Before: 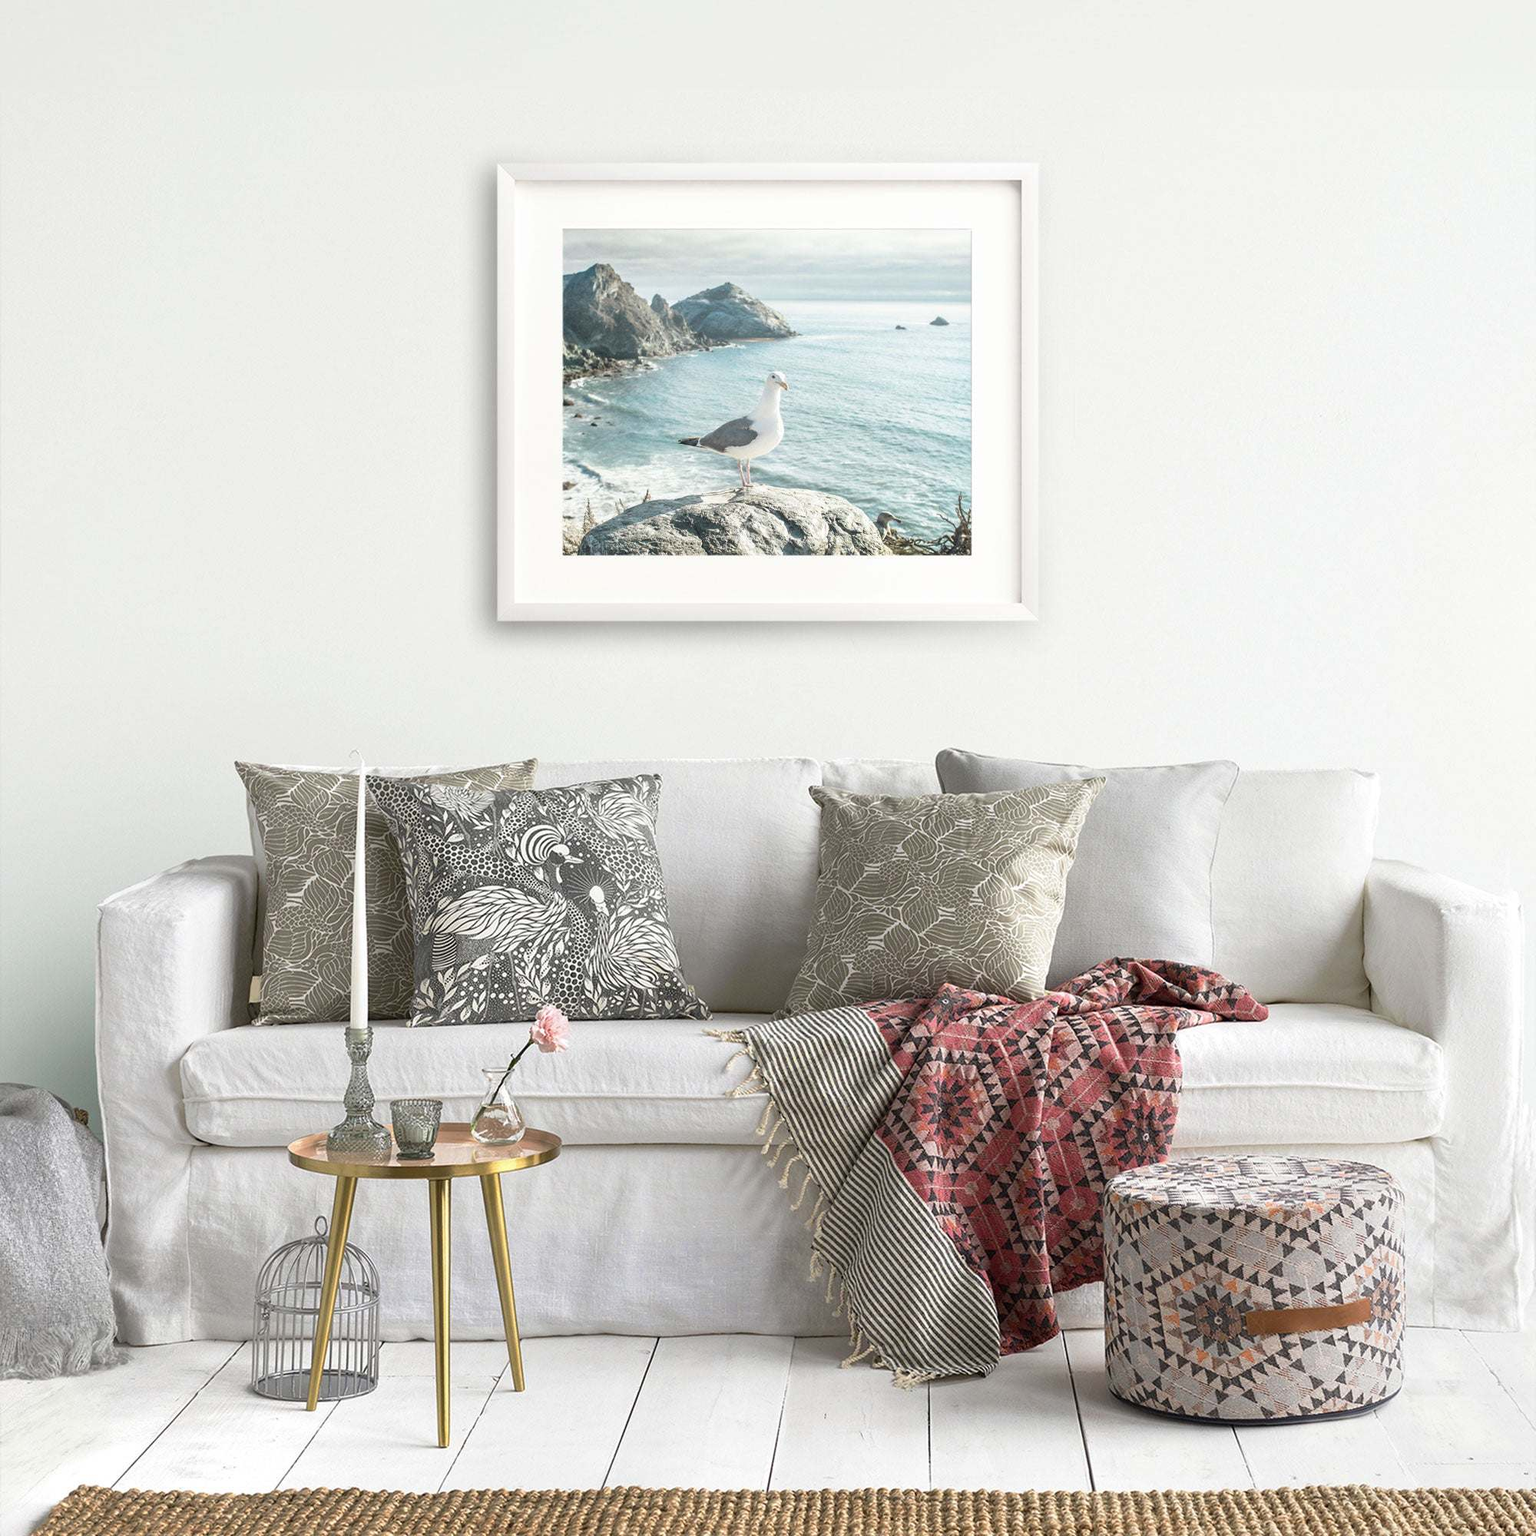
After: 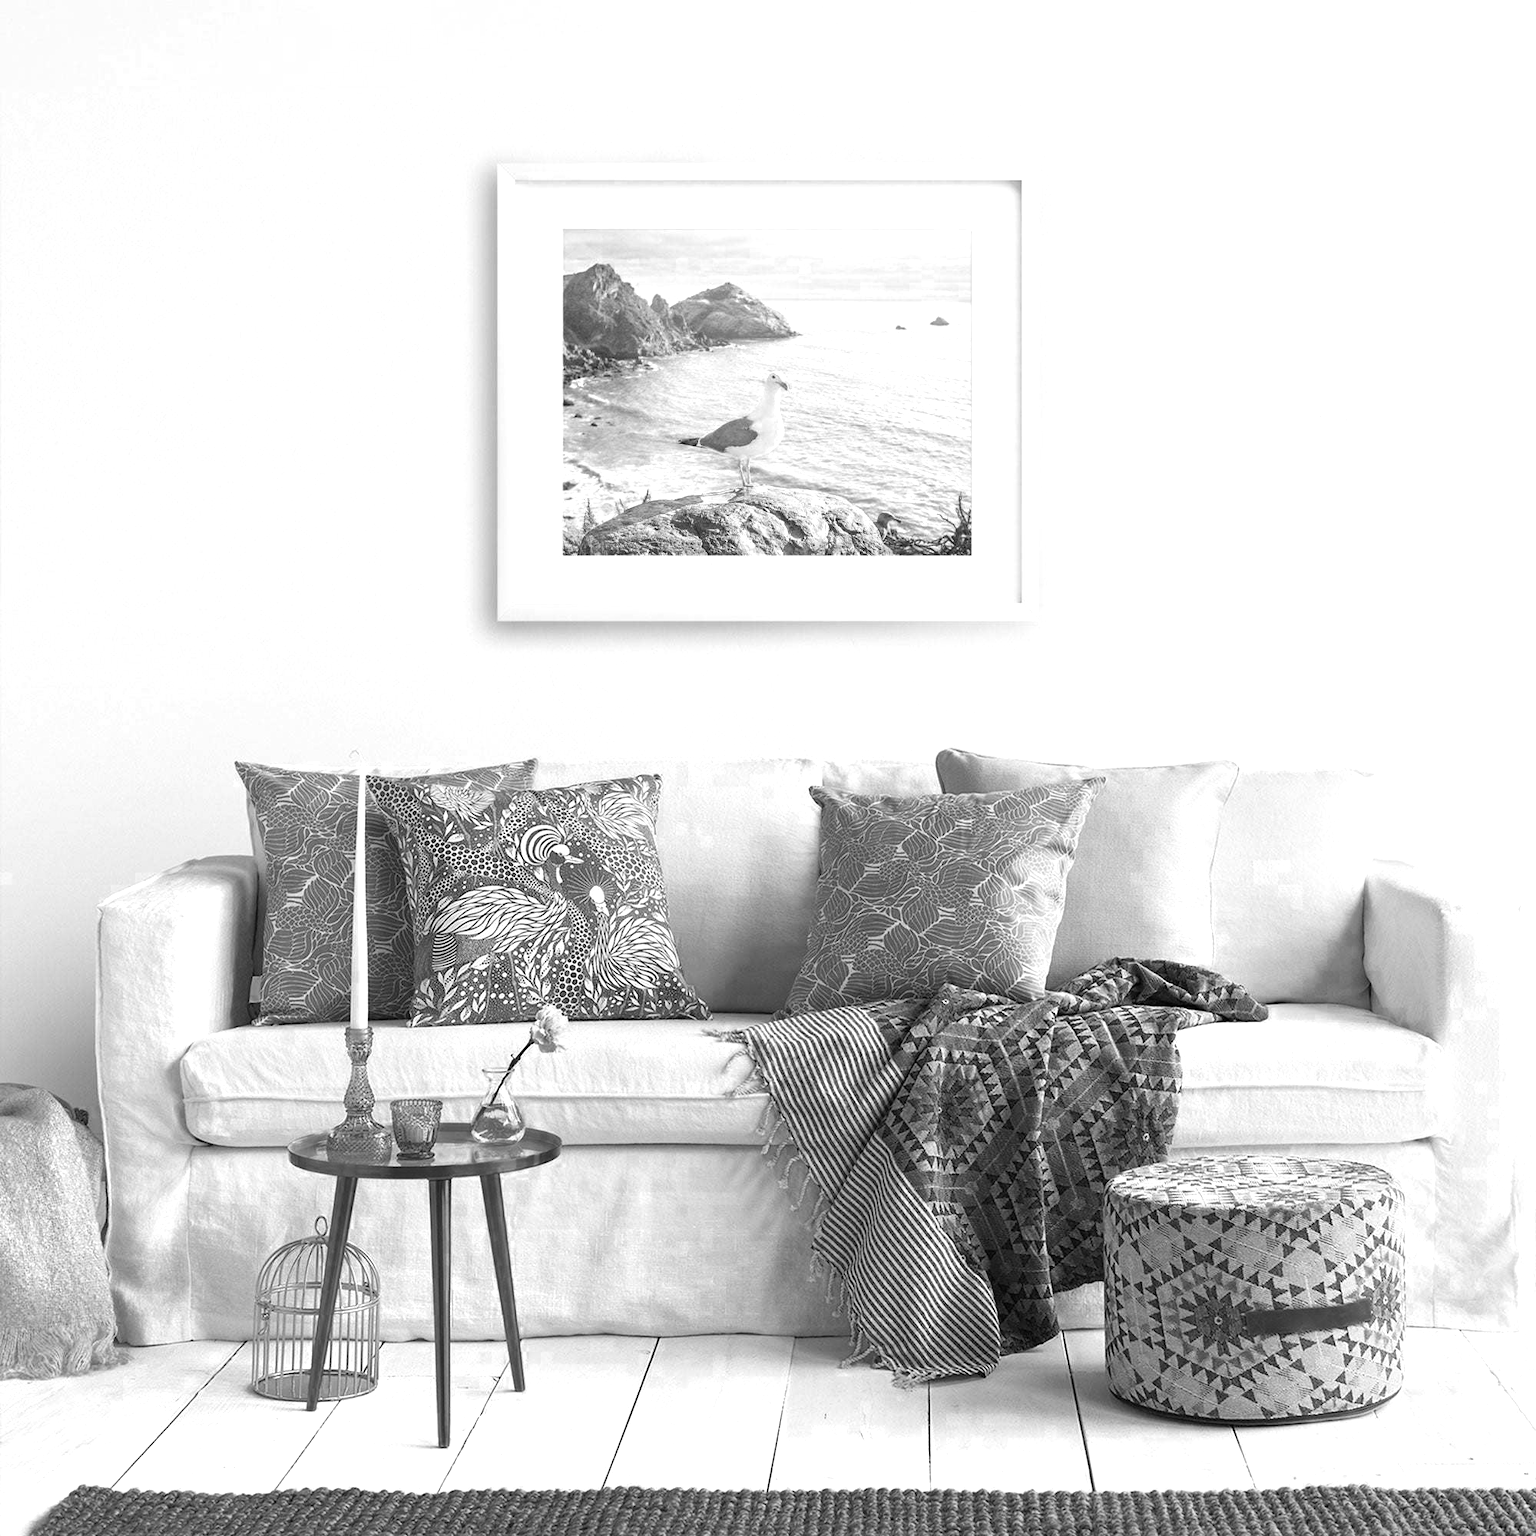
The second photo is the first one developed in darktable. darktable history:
color zones: curves: ch0 [(0.287, 0.048) (0.493, 0.484) (0.737, 0.816)]; ch1 [(0, 0) (0.143, 0) (0.286, 0) (0.429, 0) (0.571, 0) (0.714, 0) (0.857, 0)]
color balance: mode lift, gamma, gain (sRGB), lift [0.997, 0.979, 1.021, 1.011], gamma [1, 1.084, 0.916, 0.998], gain [1, 0.87, 1.13, 1.101], contrast 4.55%, contrast fulcrum 38.24%, output saturation 104.09%
